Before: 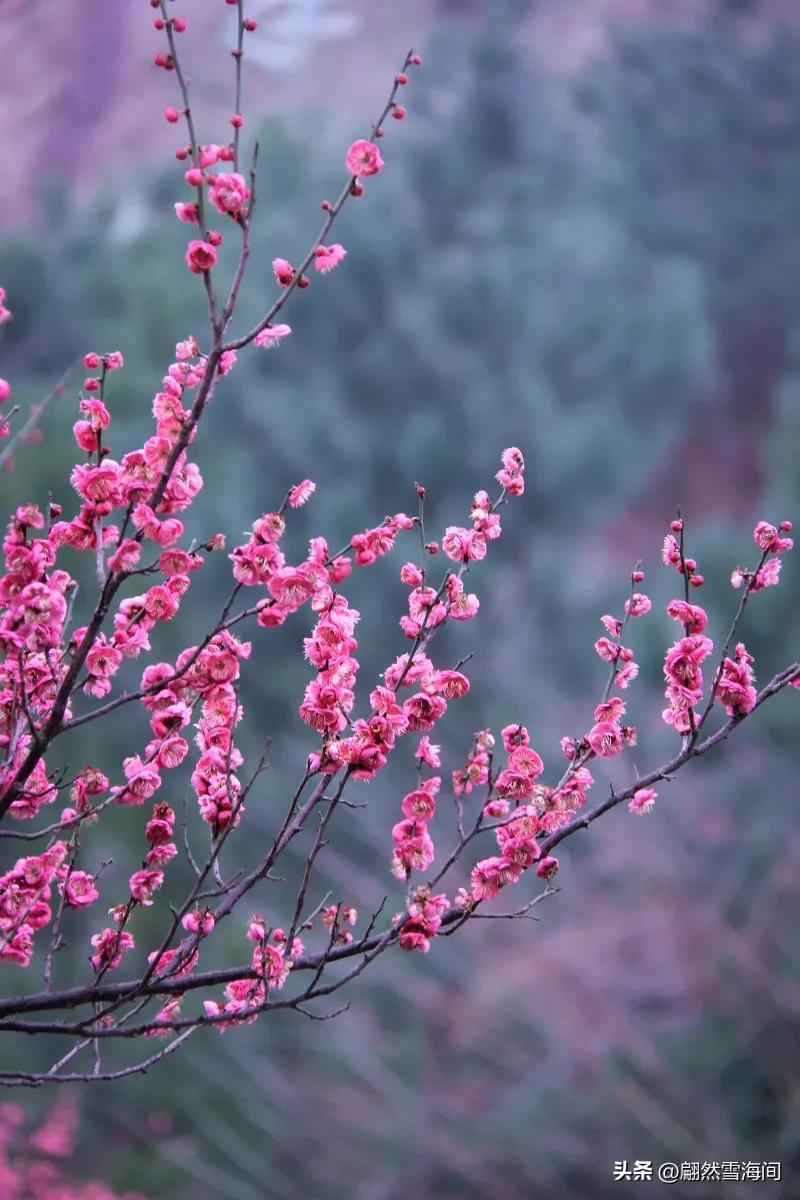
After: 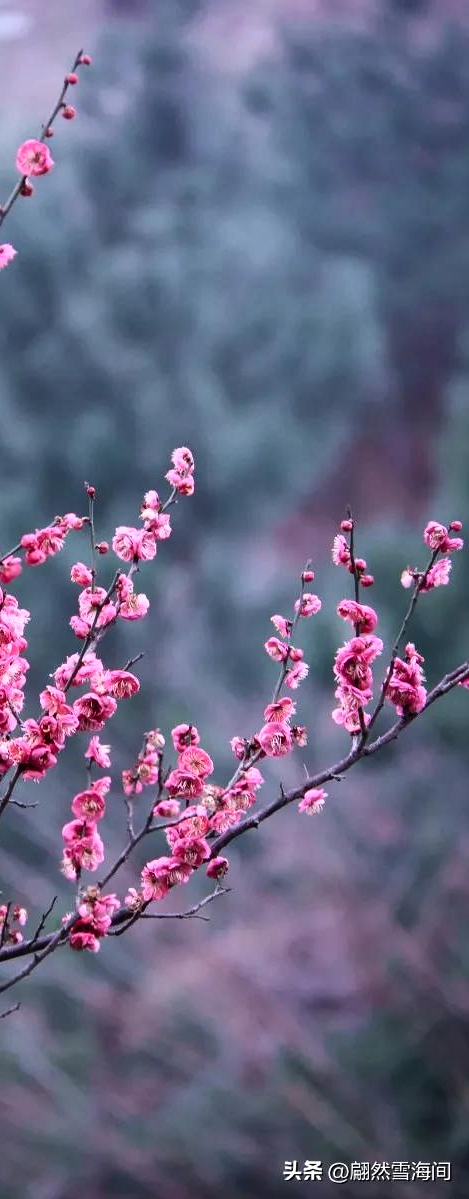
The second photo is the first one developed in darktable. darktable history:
shadows and highlights: radius 333.82, shadows 63.34, highlights 5.8, compress 87.8%, soften with gaussian
contrast brightness saturation: contrast 0.221
crop: left 41.276%
